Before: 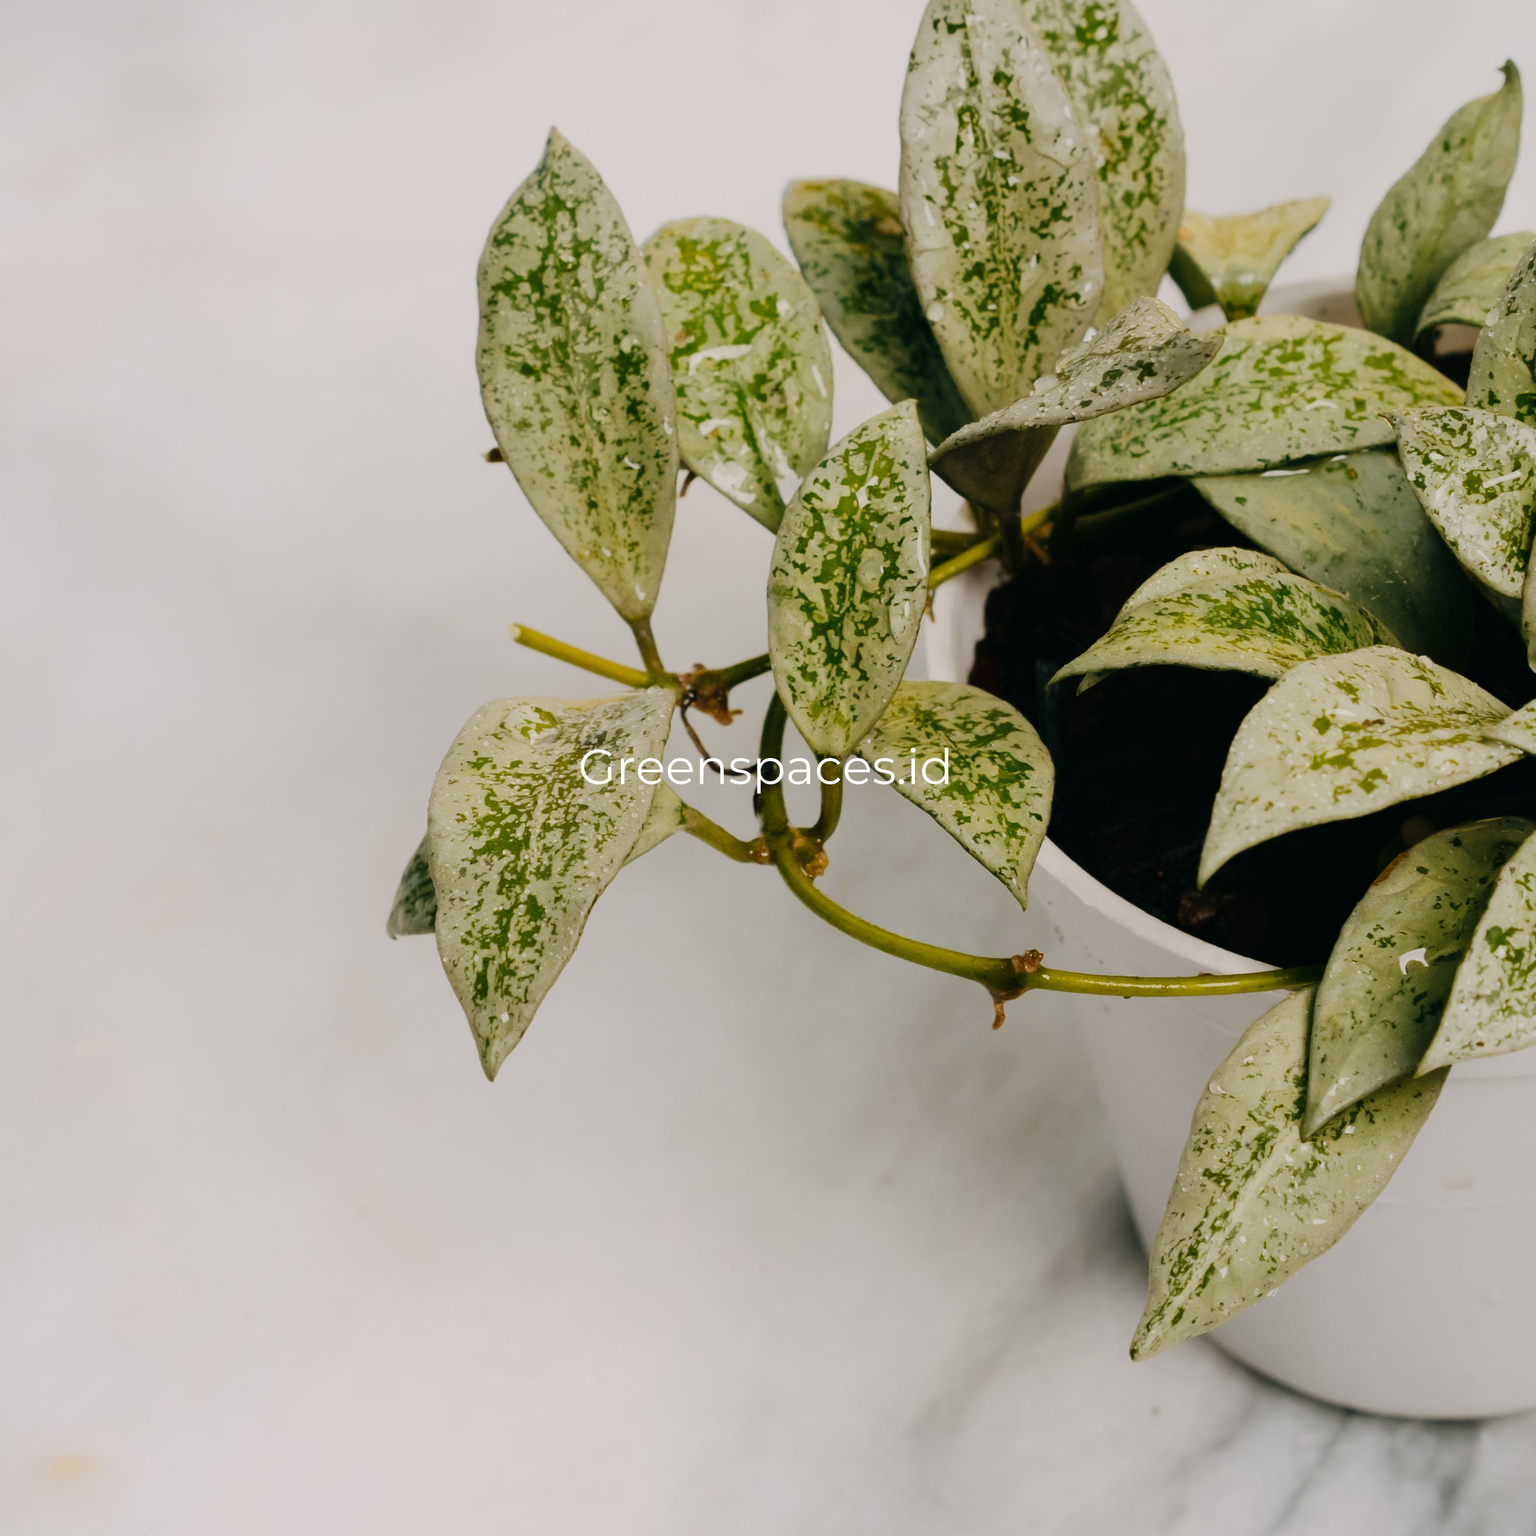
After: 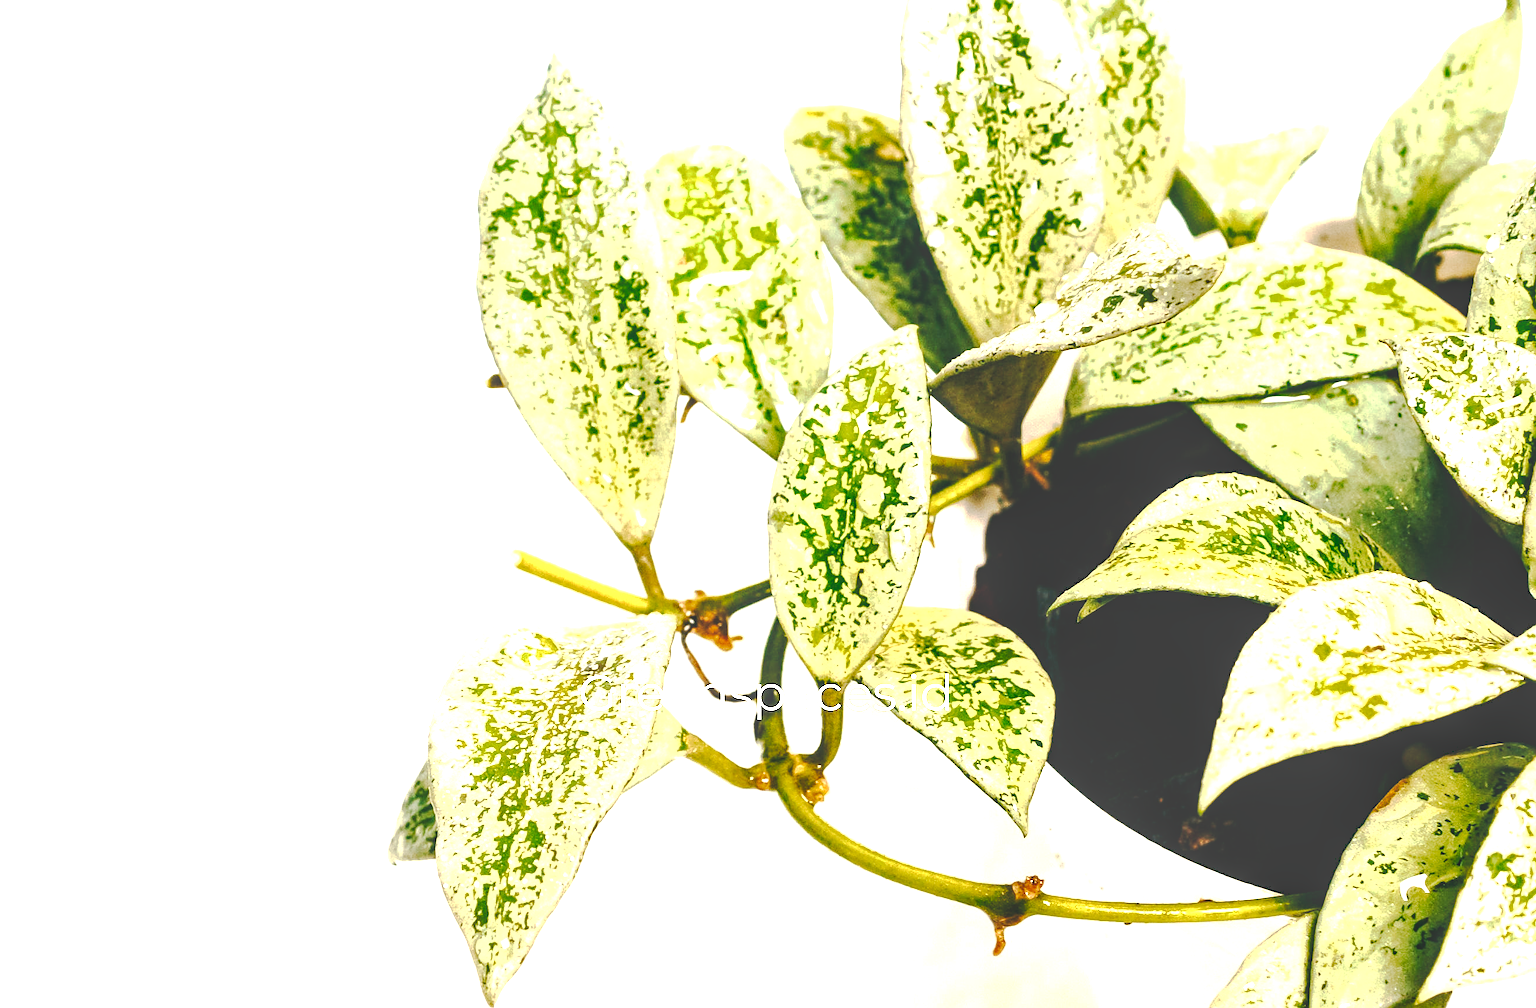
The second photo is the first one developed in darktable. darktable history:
tone curve: curves: ch0 [(0, 0) (0.003, 0.15) (0.011, 0.151) (0.025, 0.15) (0.044, 0.15) (0.069, 0.151) (0.1, 0.153) (0.136, 0.16) (0.177, 0.183) (0.224, 0.21) (0.277, 0.253) (0.335, 0.309) (0.399, 0.389) (0.468, 0.479) (0.543, 0.58) (0.623, 0.677) (0.709, 0.747) (0.801, 0.808) (0.898, 0.87) (1, 1)], preserve colors none
crop and rotate: top 4.848%, bottom 29.503%
shadows and highlights: shadows 25, highlights -25
exposure: exposure 2.04 EV, compensate highlight preservation false
sharpen: on, module defaults
color balance rgb: perceptual saturation grading › global saturation 20%, perceptual saturation grading › highlights -25%, perceptual saturation grading › shadows 25%
local contrast: on, module defaults
